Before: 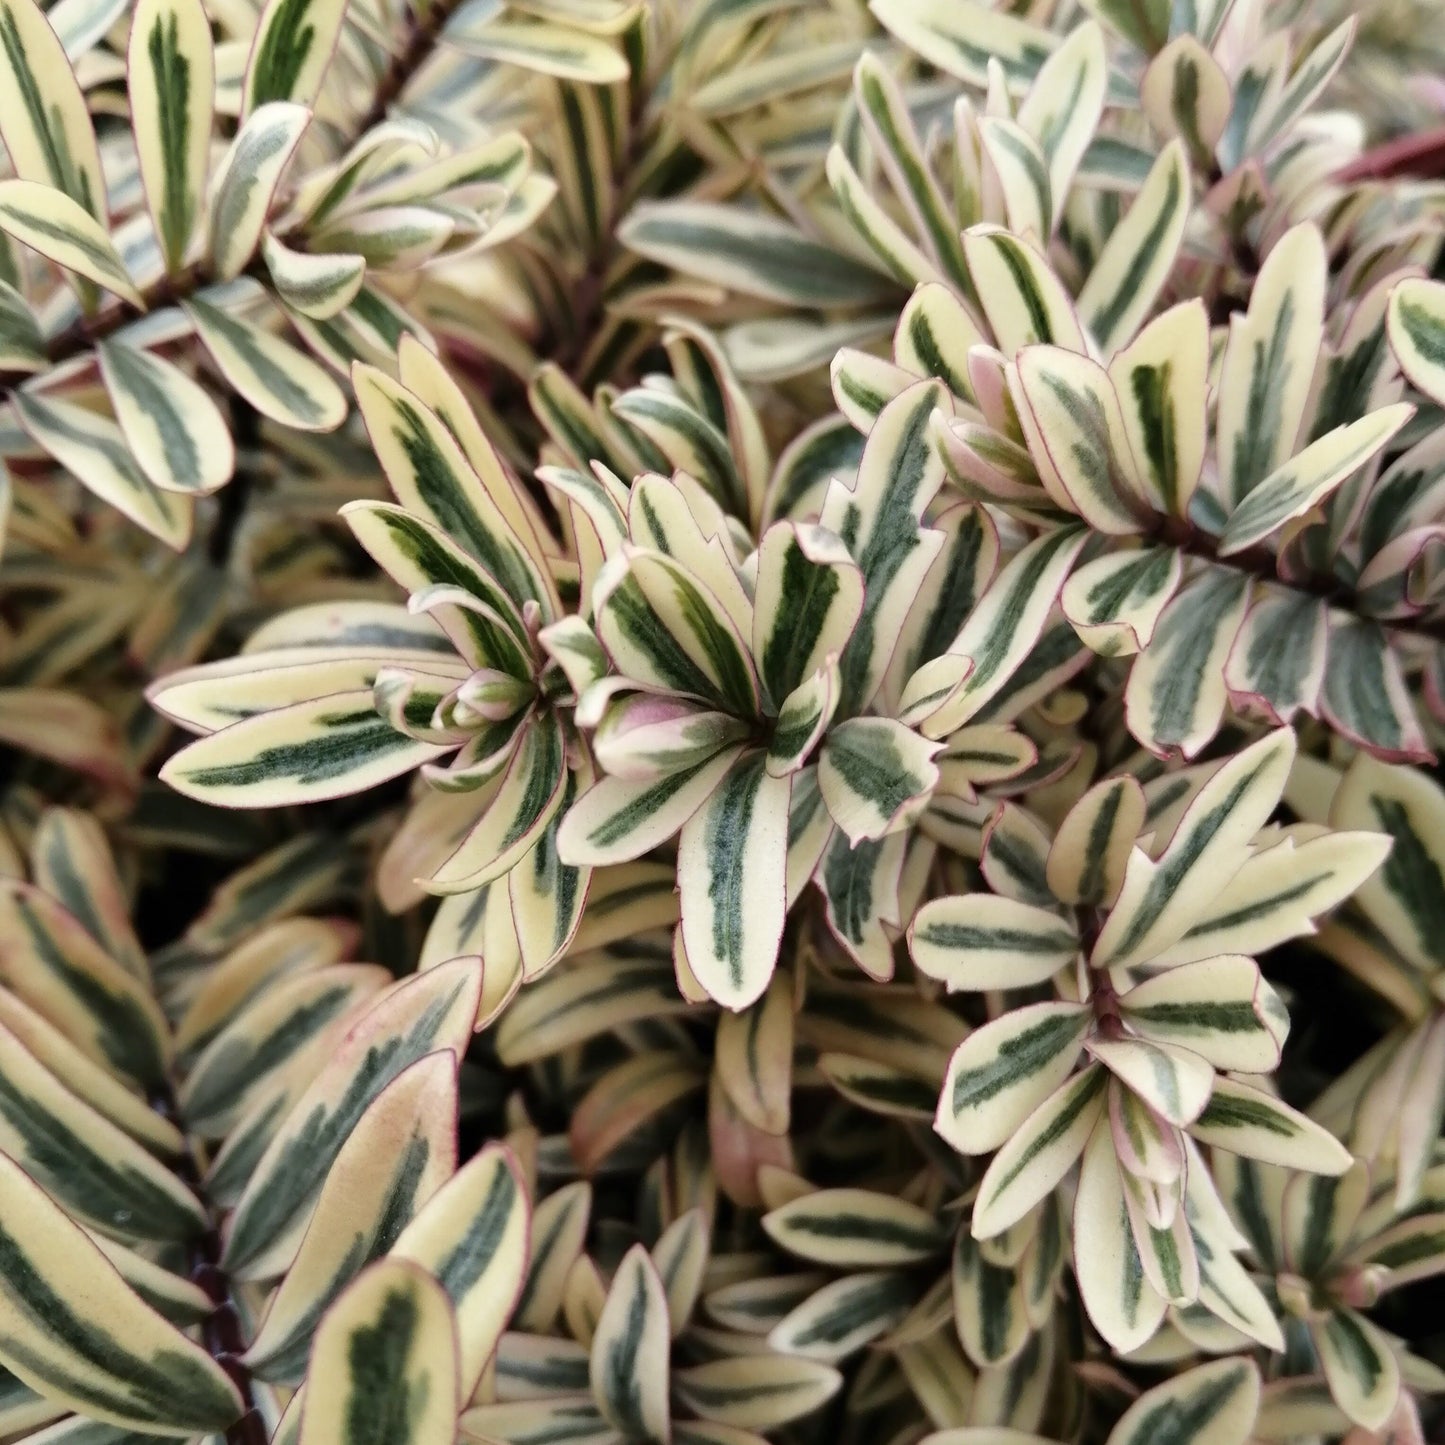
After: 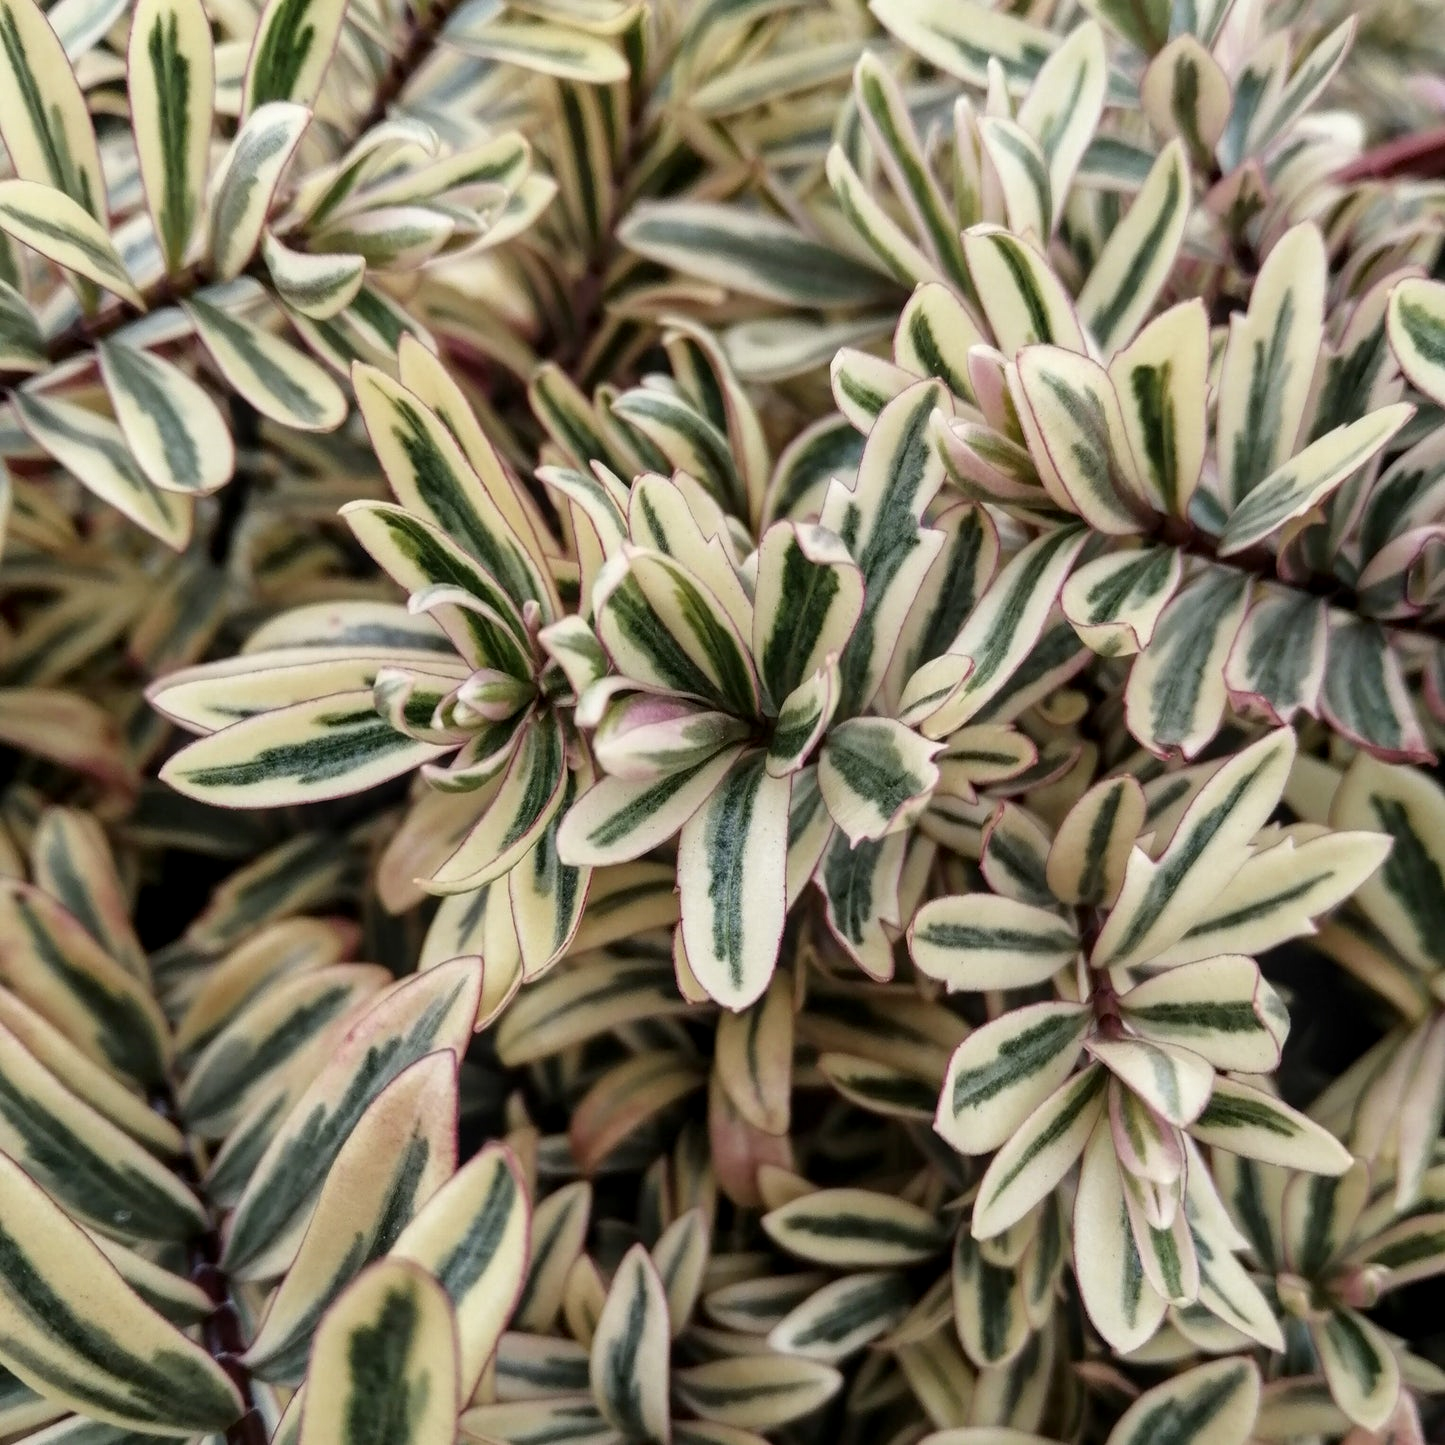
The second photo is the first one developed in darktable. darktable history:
local contrast: on, module defaults
exposure: exposure -0.109 EV, compensate highlight preservation false
